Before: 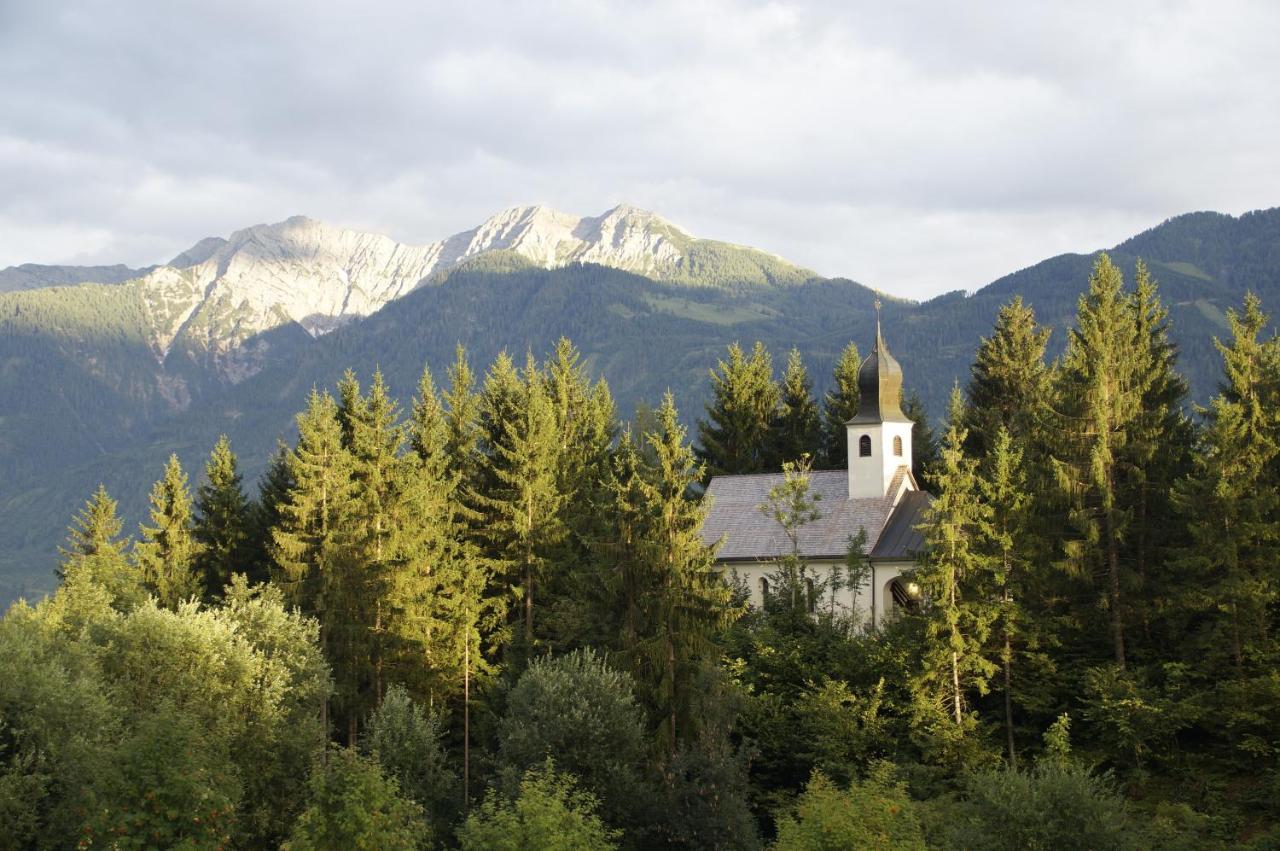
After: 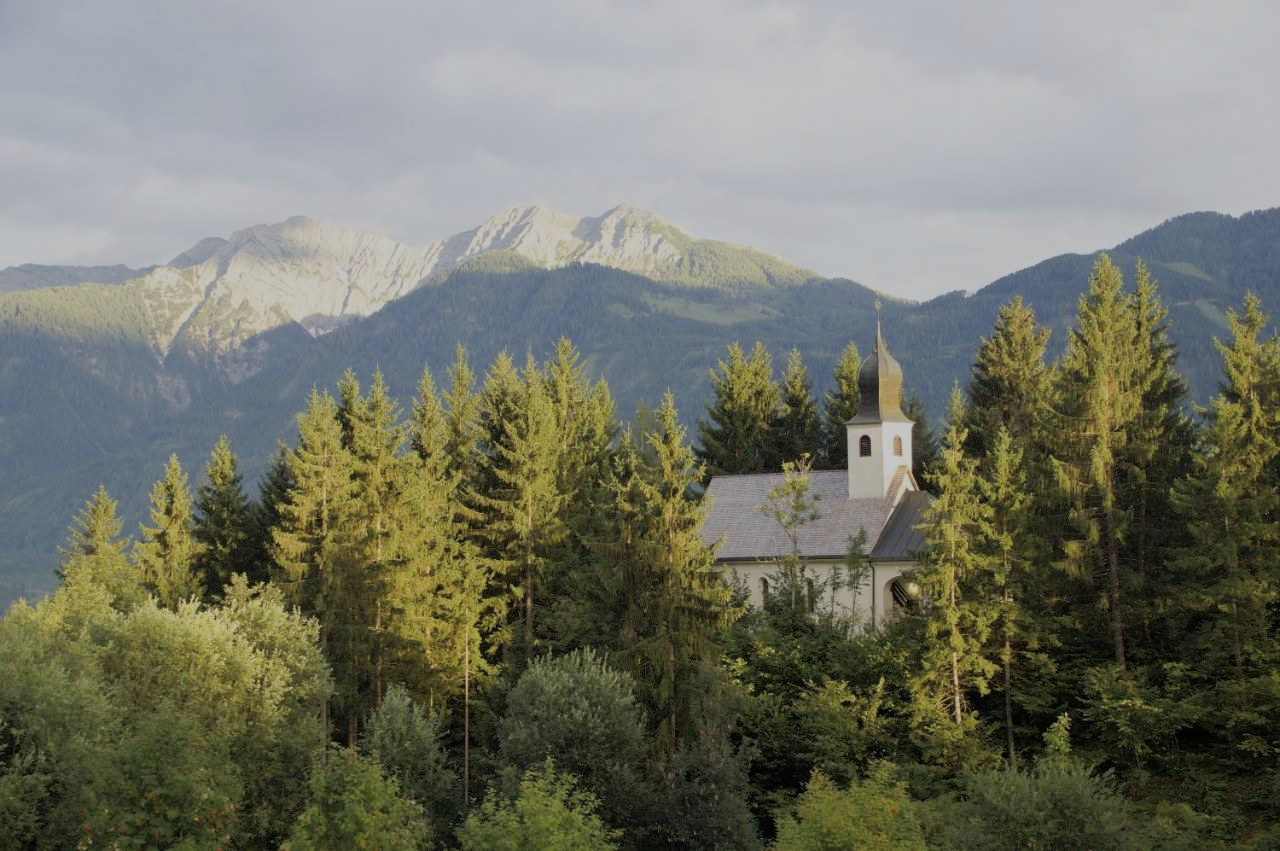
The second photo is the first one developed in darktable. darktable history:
filmic rgb: middle gray luminance 4.04%, black relative exposure -12.95 EV, white relative exposure 5.02 EV, target black luminance 0%, hardness 5.2, latitude 59.55%, contrast 0.762, highlights saturation mix 6.42%, shadows ↔ highlights balance 25.41%
